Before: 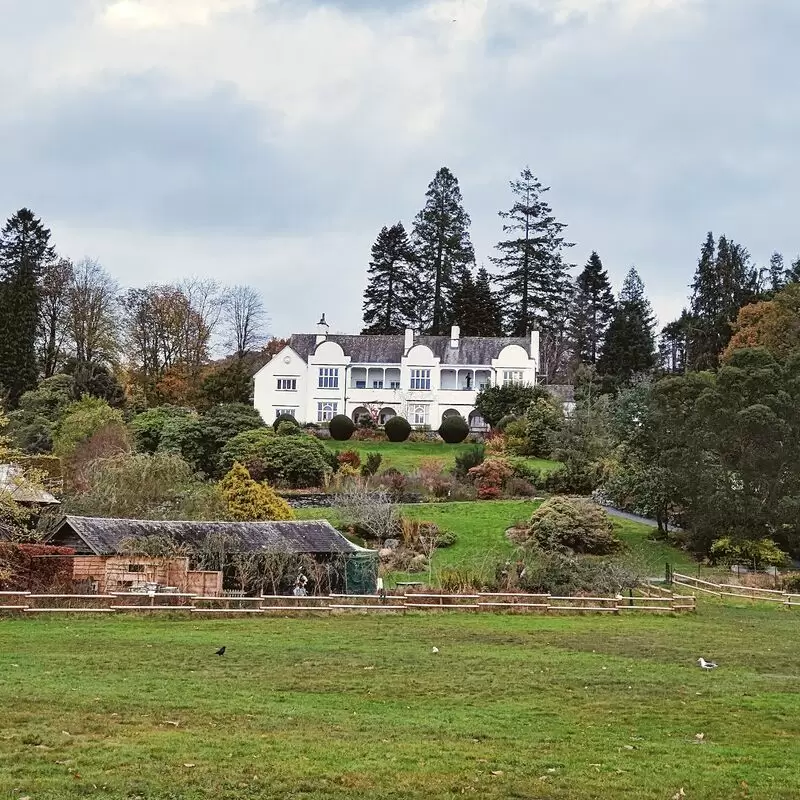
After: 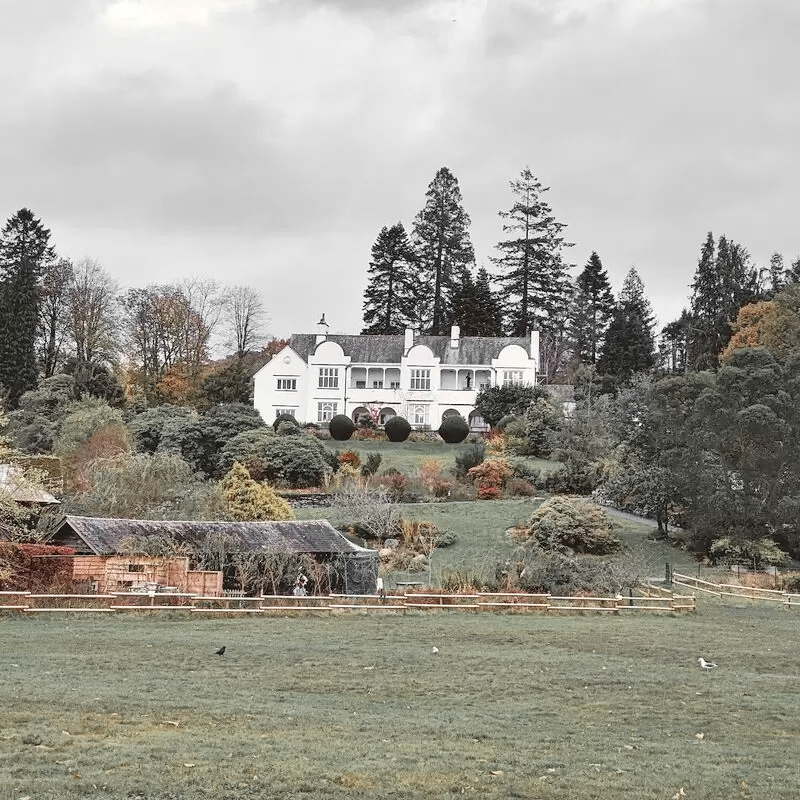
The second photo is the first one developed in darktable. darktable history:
contrast brightness saturation: brightness 0.144
color zones: curves: ch0 [(0, 0.447) (0.184, 0.543) (0.323, 0.476) (0.429, 0.445) (0.571, 0.443) (0.714, 0.451) (0.857, 0.452) (1, 0.447)]; ch1 [(0, 0.464) (0.176, 0.46) (0.287, 0.177) (0.429, 0.002) (0.571, 0) (0.714, 0) (0.857, 0) (1, 0.464)]
